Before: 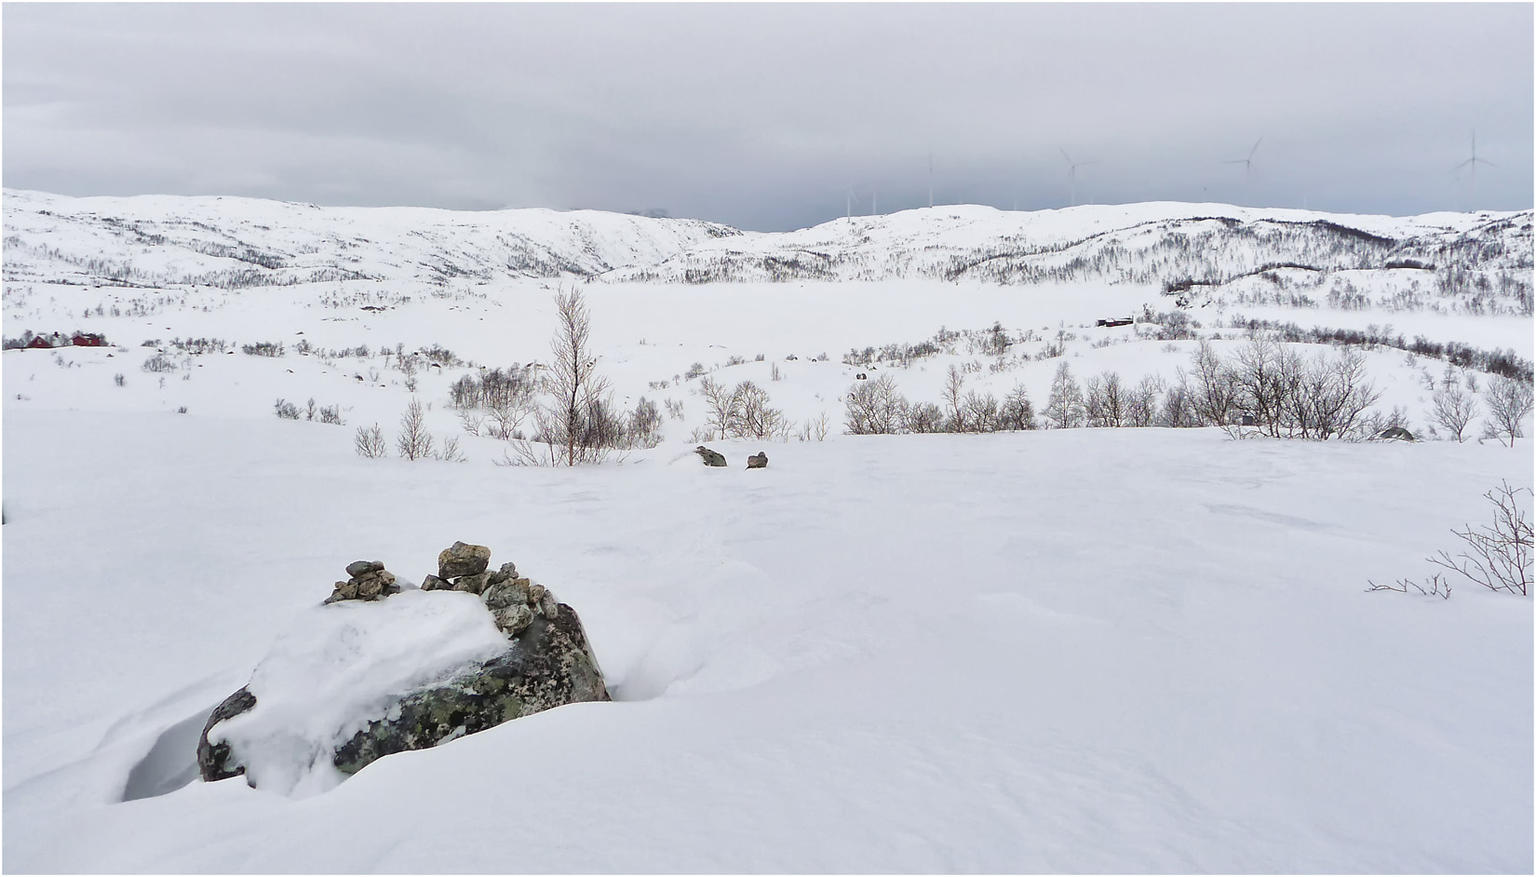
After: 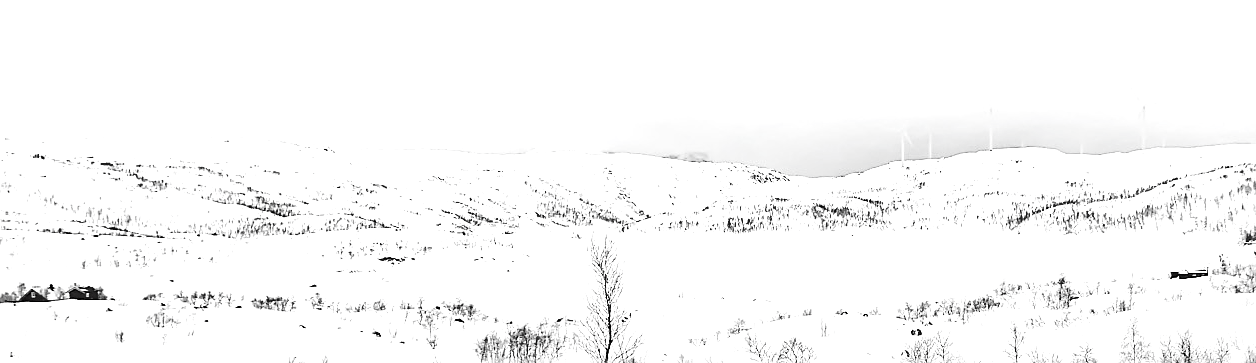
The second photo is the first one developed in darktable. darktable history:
shadows and highlights: radius 45.59, white point adjustment 6.81, compress 79.53%, soften with gaussian
crop: left 0.57%, top 7.648%, right 23.251%, bottom 53.711%
filmic rgb: black relative exposure -5.13 EV, white relative exposure 3.5 EV, hardness 3.18, contrast 1.3, highlights saturation mix -49.28%, preserve chrominance no, color science v5 (2021), contrast in shadows safe, contrast in highlights safe
exposure: black level correction 0, exposure 1.472 EV, compensate highlight preservation false
sharpen: on, module defaults
